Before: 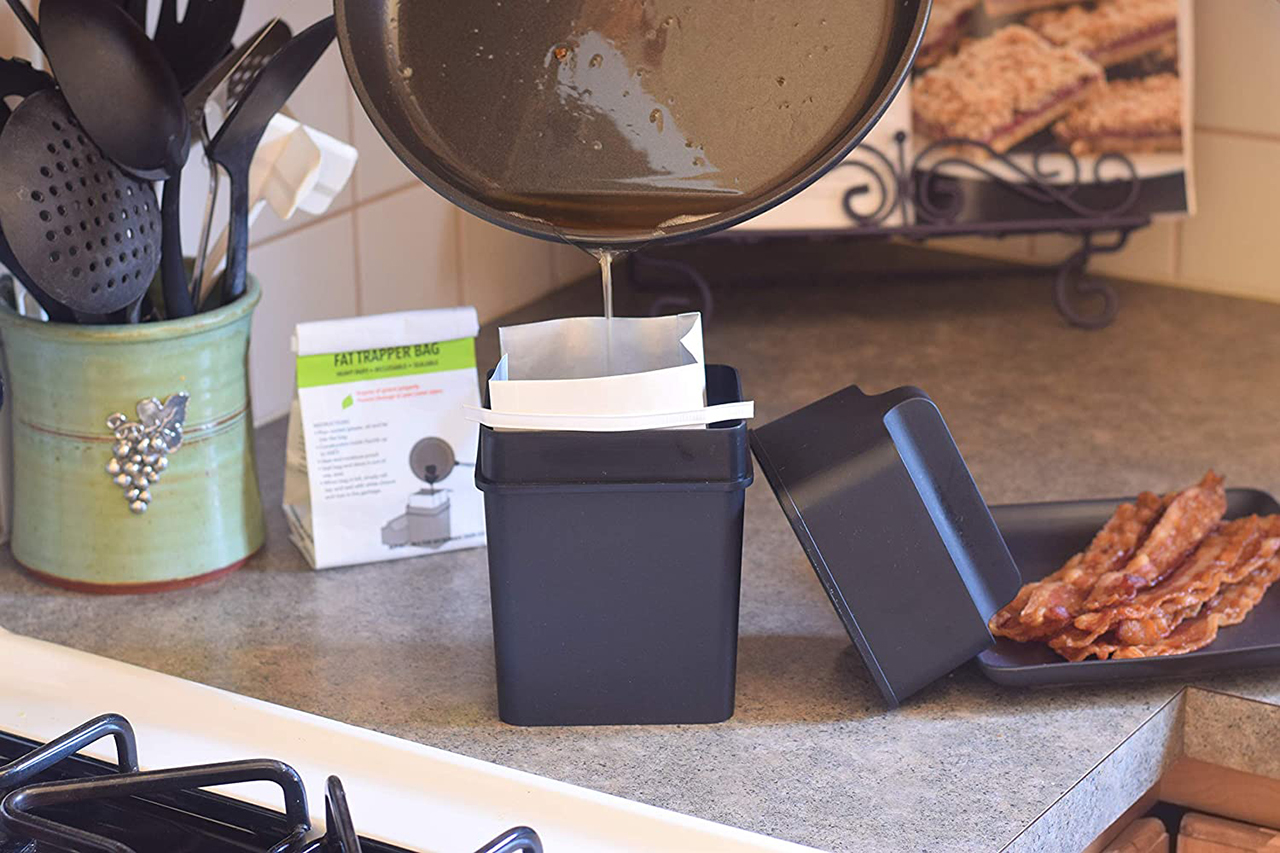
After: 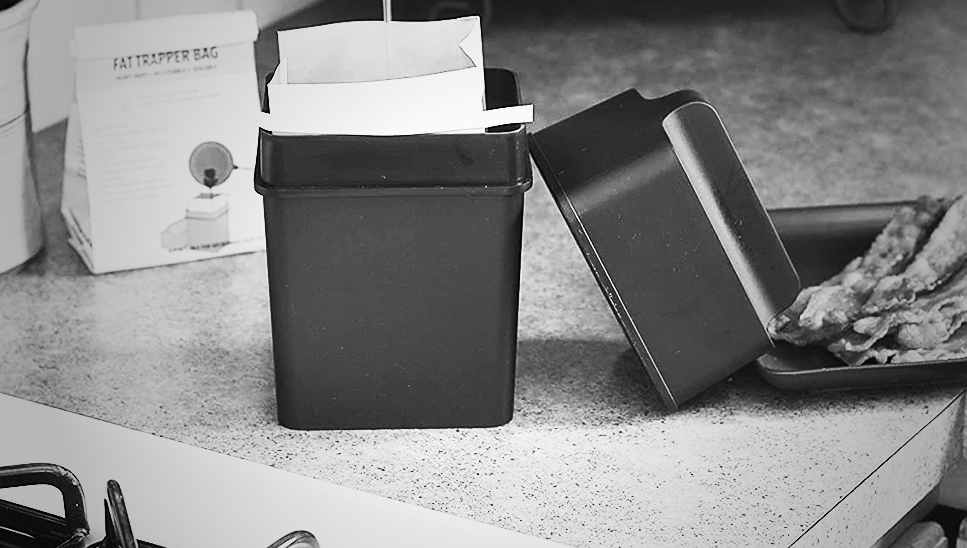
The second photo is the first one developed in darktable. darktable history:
filmic rgb: black relative exposure -7.65 EV, white relative exposure 4.56 EV, hardness 3.61, contrast 1.107
sharpen: radius 0.979, amount 0.602
vignetting: fall-off start 33.23%, fall-off radius 64.45%, width/height ratio 0.957
exposure: exposure -0.041 EV, compensate highlight preservation false
crop and rotate: left 17.32%, top 34.817%, right 7.085%, bottom 0.909%
velvia: strength 56.06%
contrast brightness saturation: contrast 0.536, brightness 0.465, saturation -0.99
